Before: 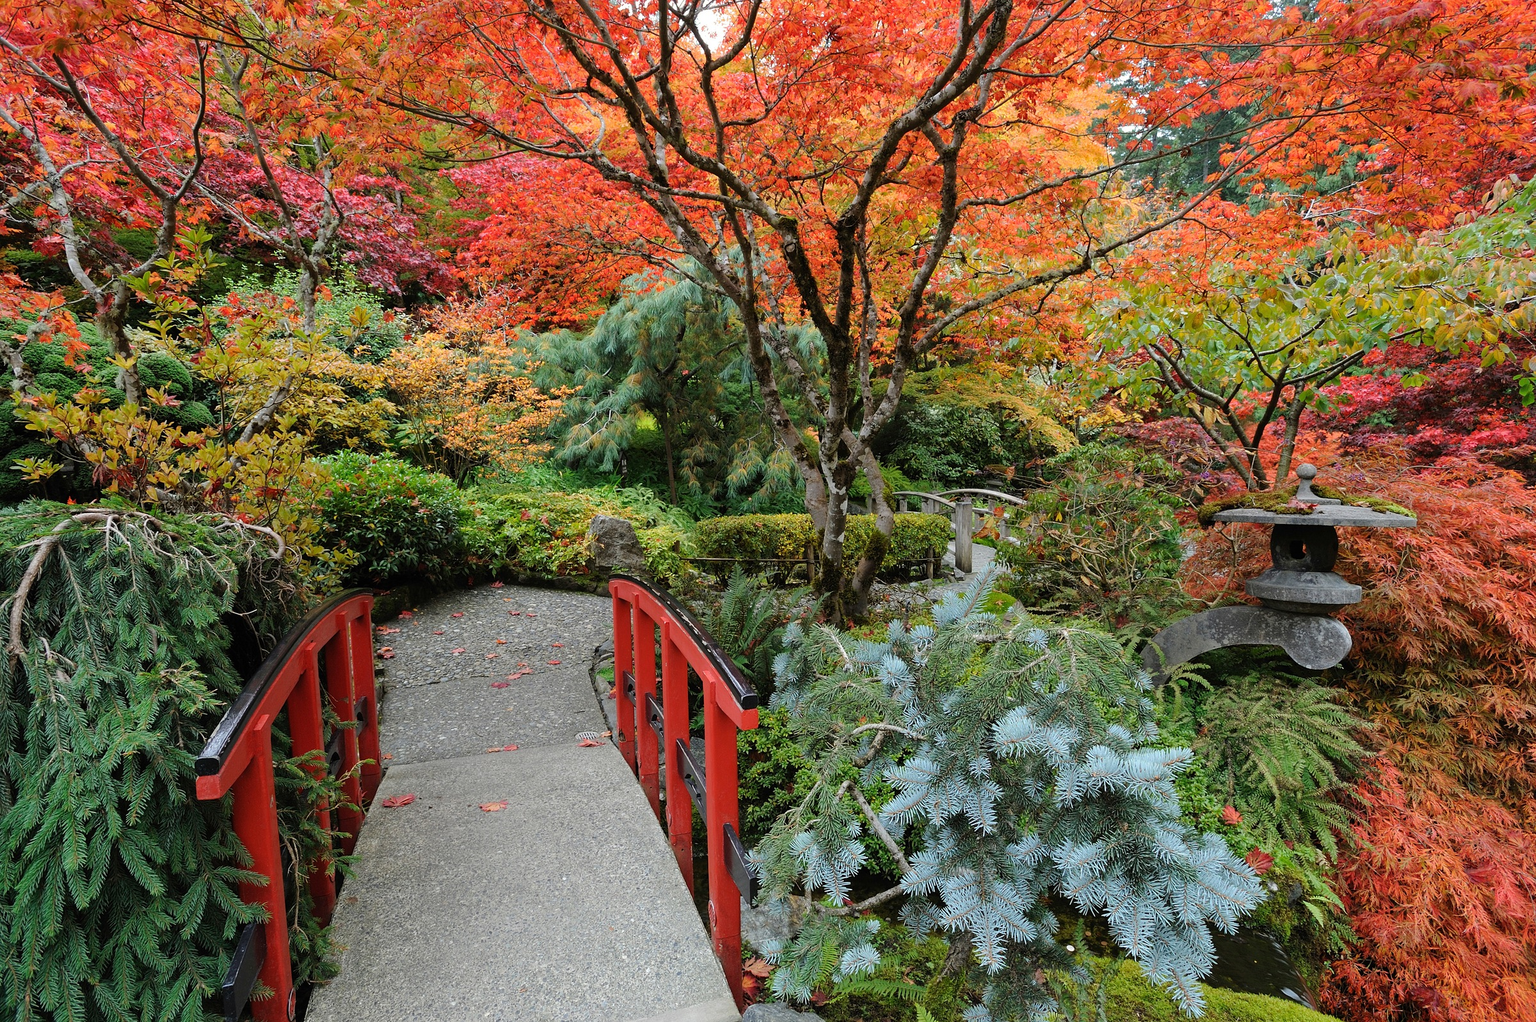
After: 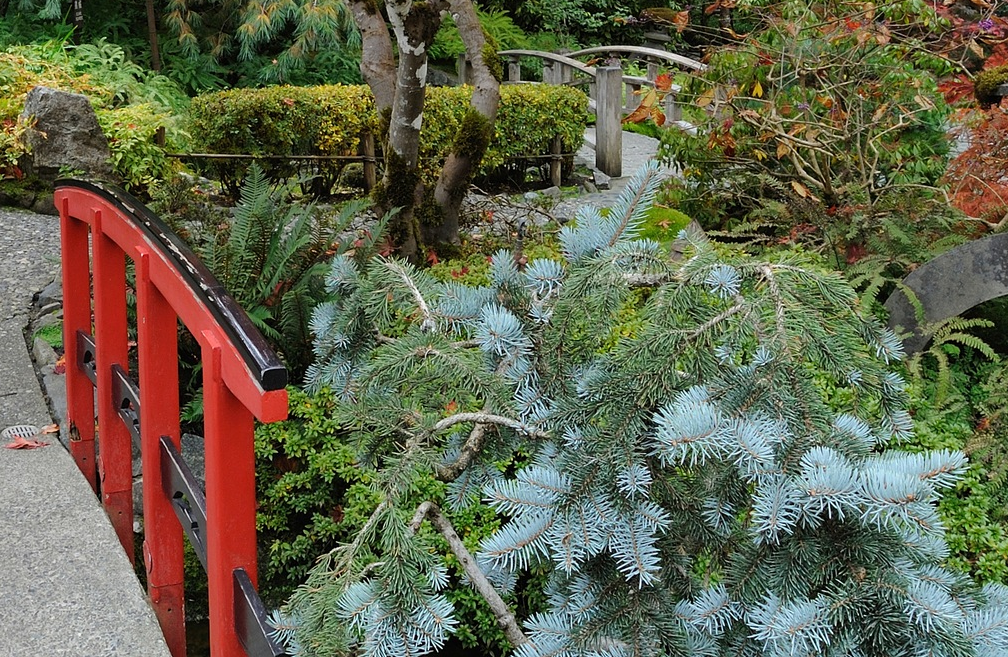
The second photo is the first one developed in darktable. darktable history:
crop: left 37.39%, top 45.01%, right 20.606%, bottom 13.799%
